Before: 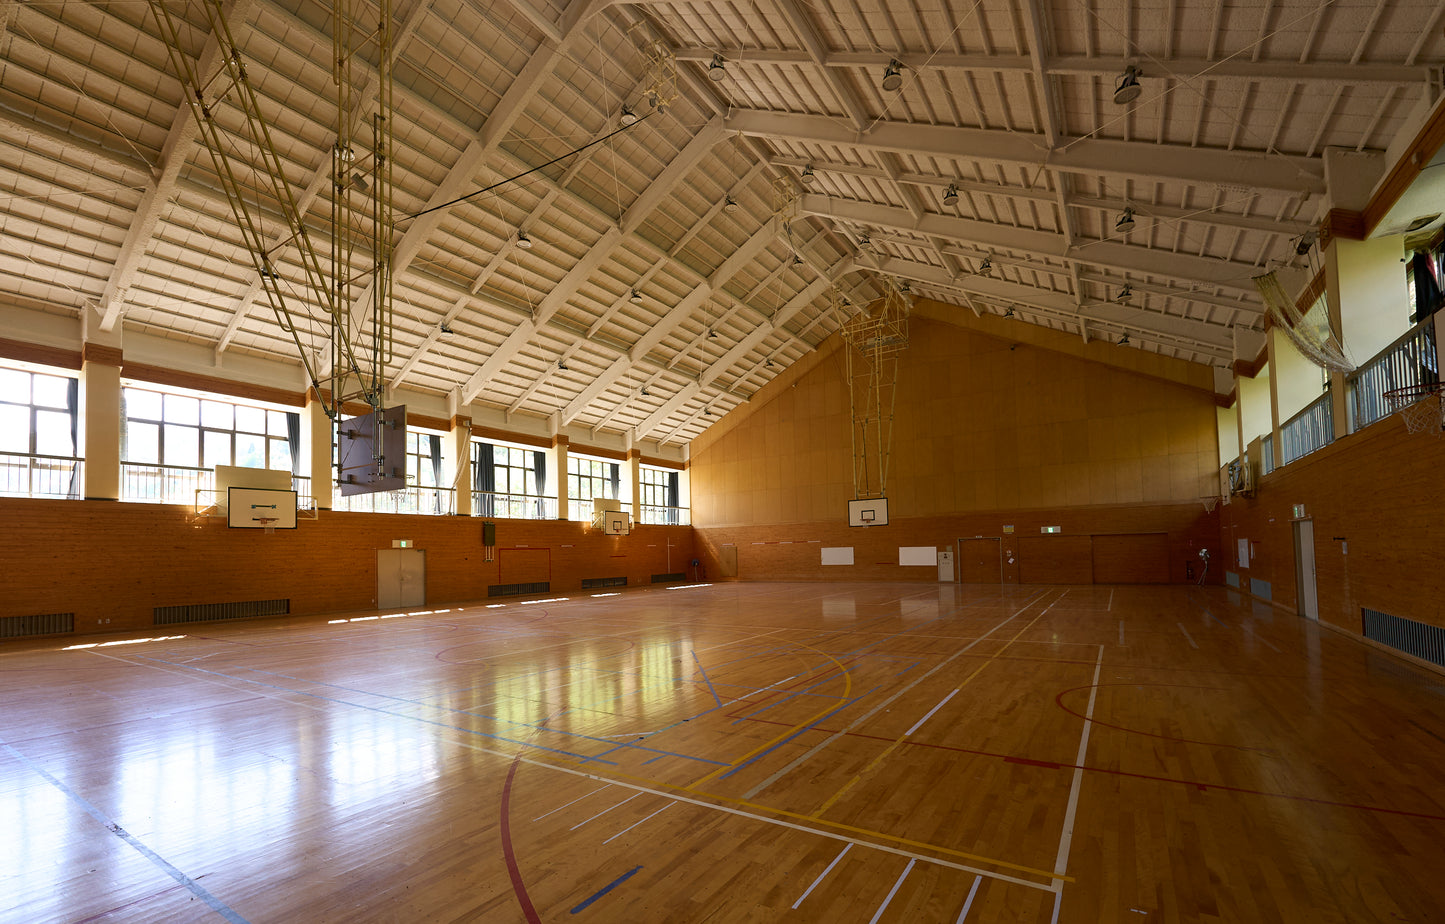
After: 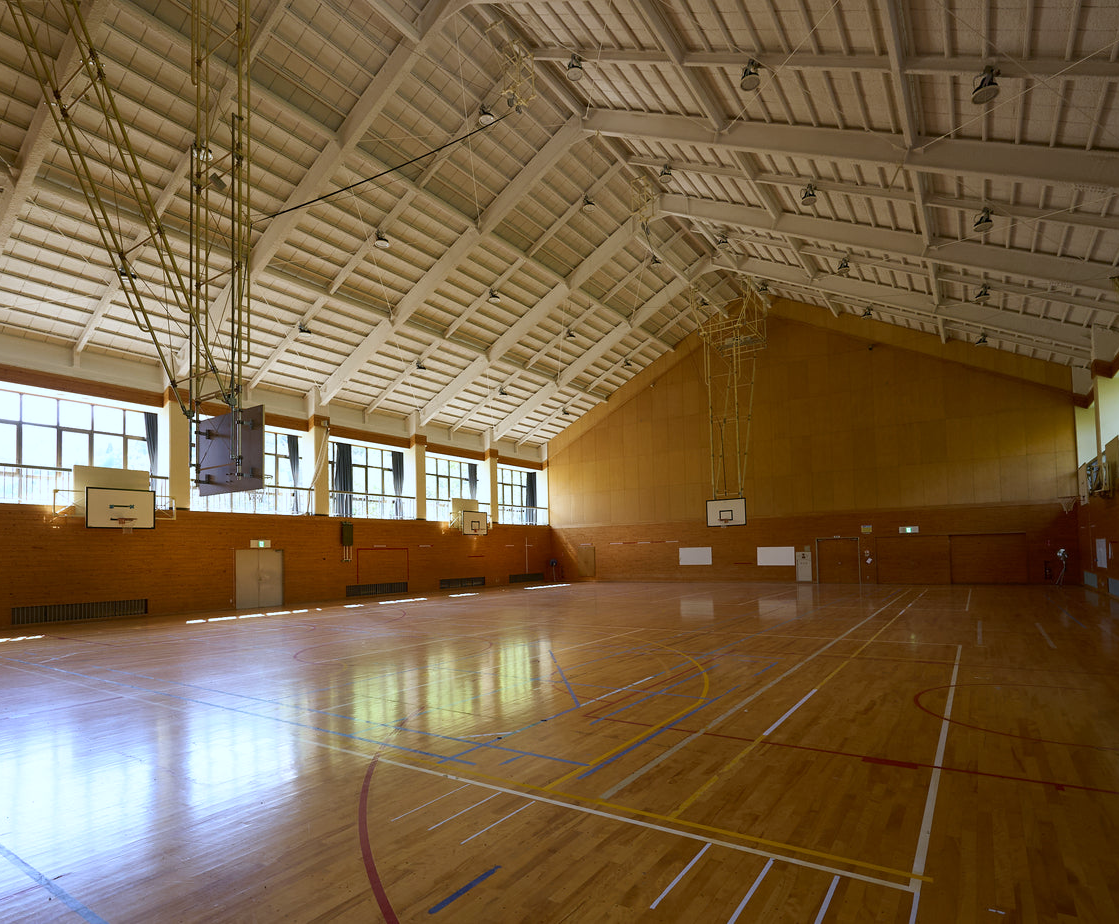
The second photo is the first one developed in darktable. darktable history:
crop: left 9.88%, right 12.664%
white balance: red 0.924, blue 1.095
